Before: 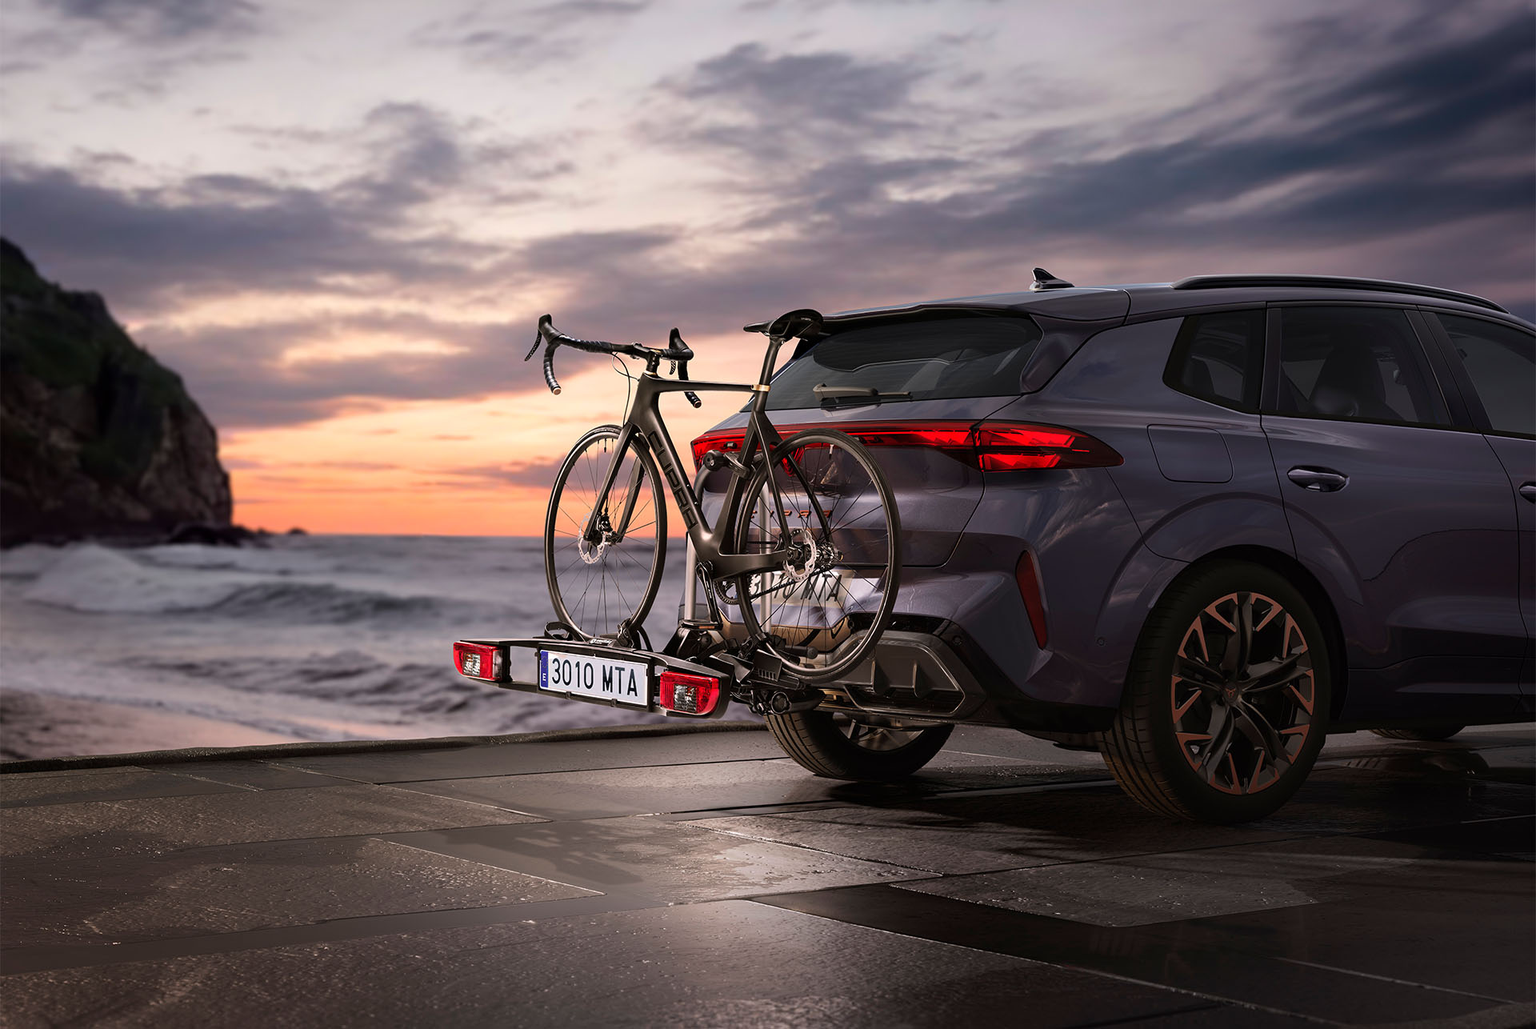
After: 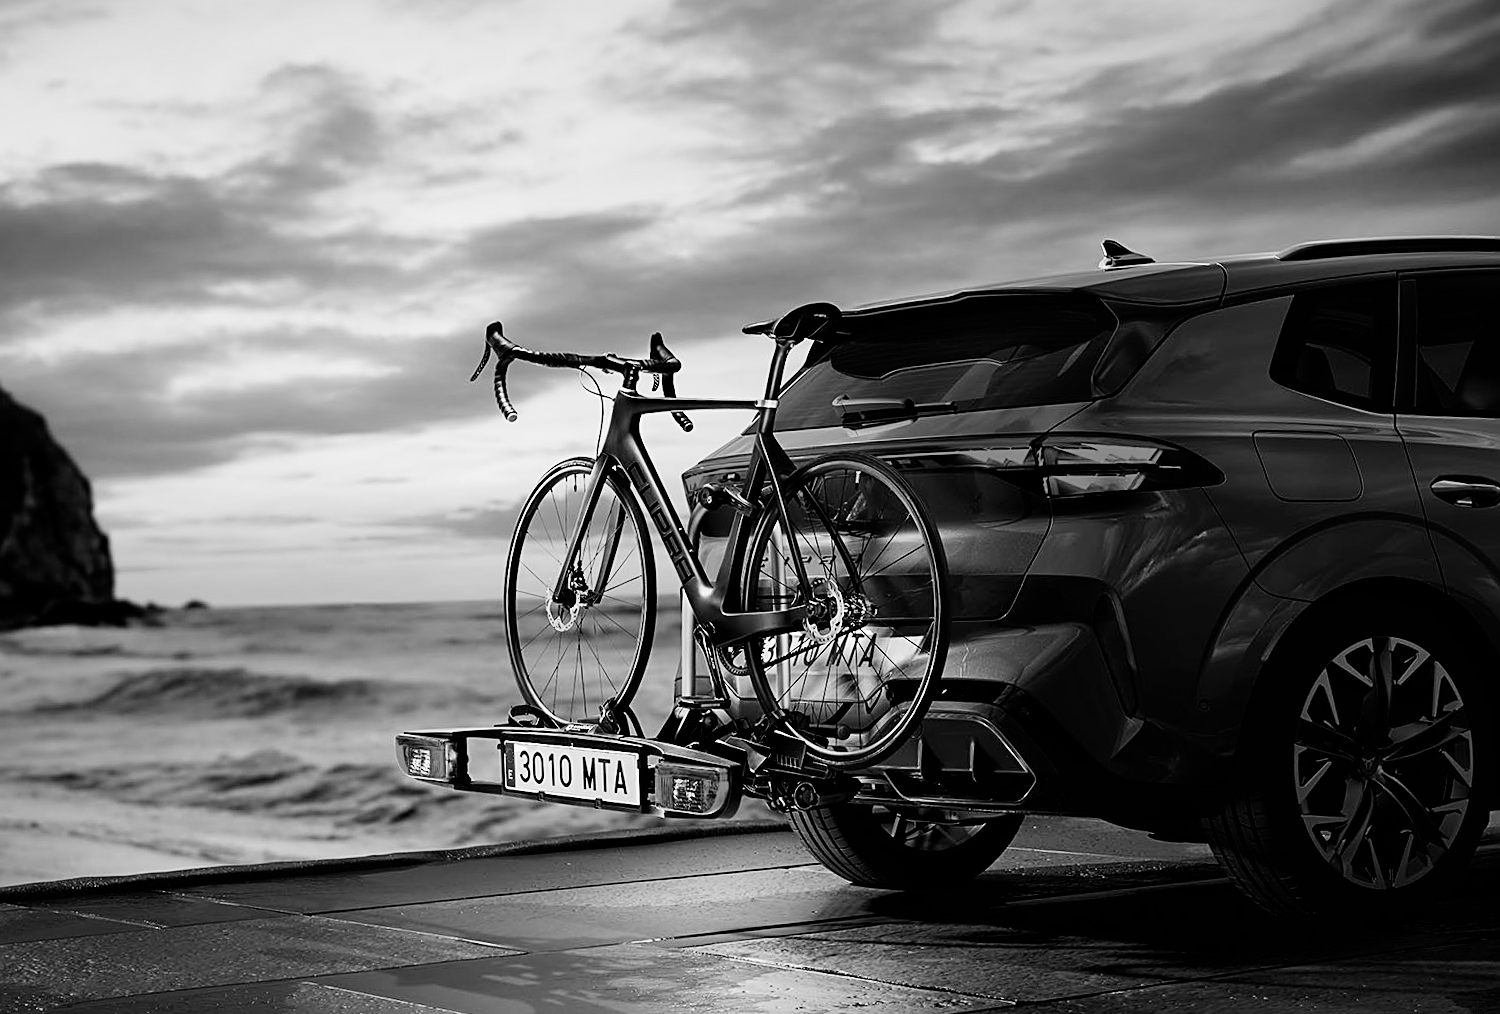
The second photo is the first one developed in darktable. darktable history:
sharpen: on, module defaults
rotate and perspective: rotation -2.12°, lens shift (vertical) 0.009, lens shift (horizontal) -0.008, automatic cropping original format, crop left 0.036, crop right 0.964, crop top 0.05, crop bottom 0.959
monochrome: on, module defaults
crop and rotate: left 7.196%, top 4.574%, right 10.605%, bottom 13.178%
filmic rgb: black relative exposure -16 EV, white relative exposure 6.29 EV, hardness 5.1, contrast 1.35
exposure: exposure 0.29 EV, compensate highlight preservation false
